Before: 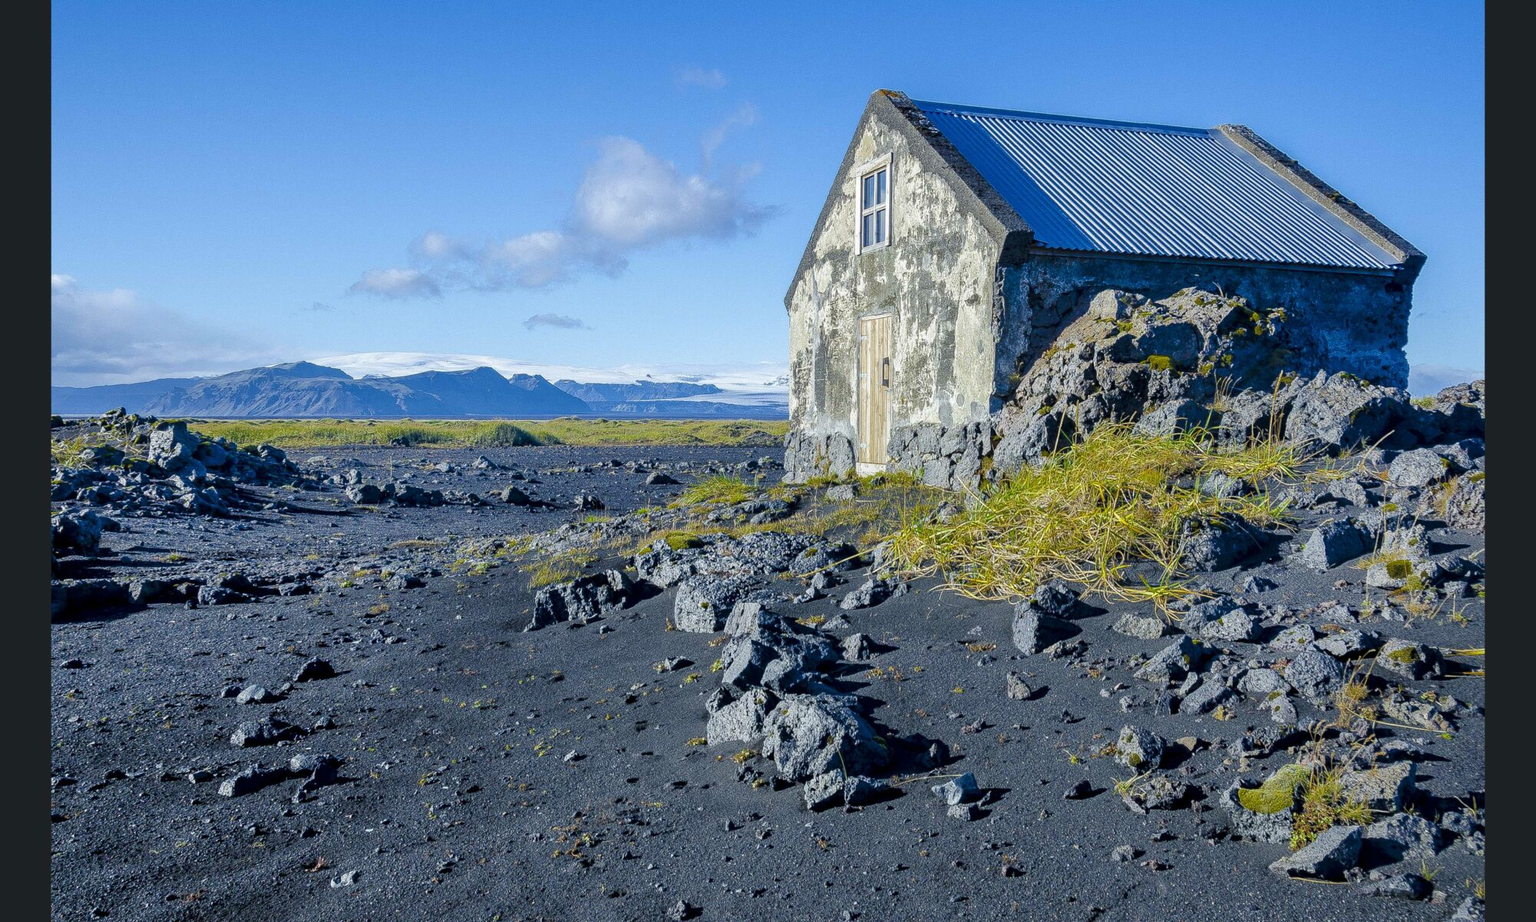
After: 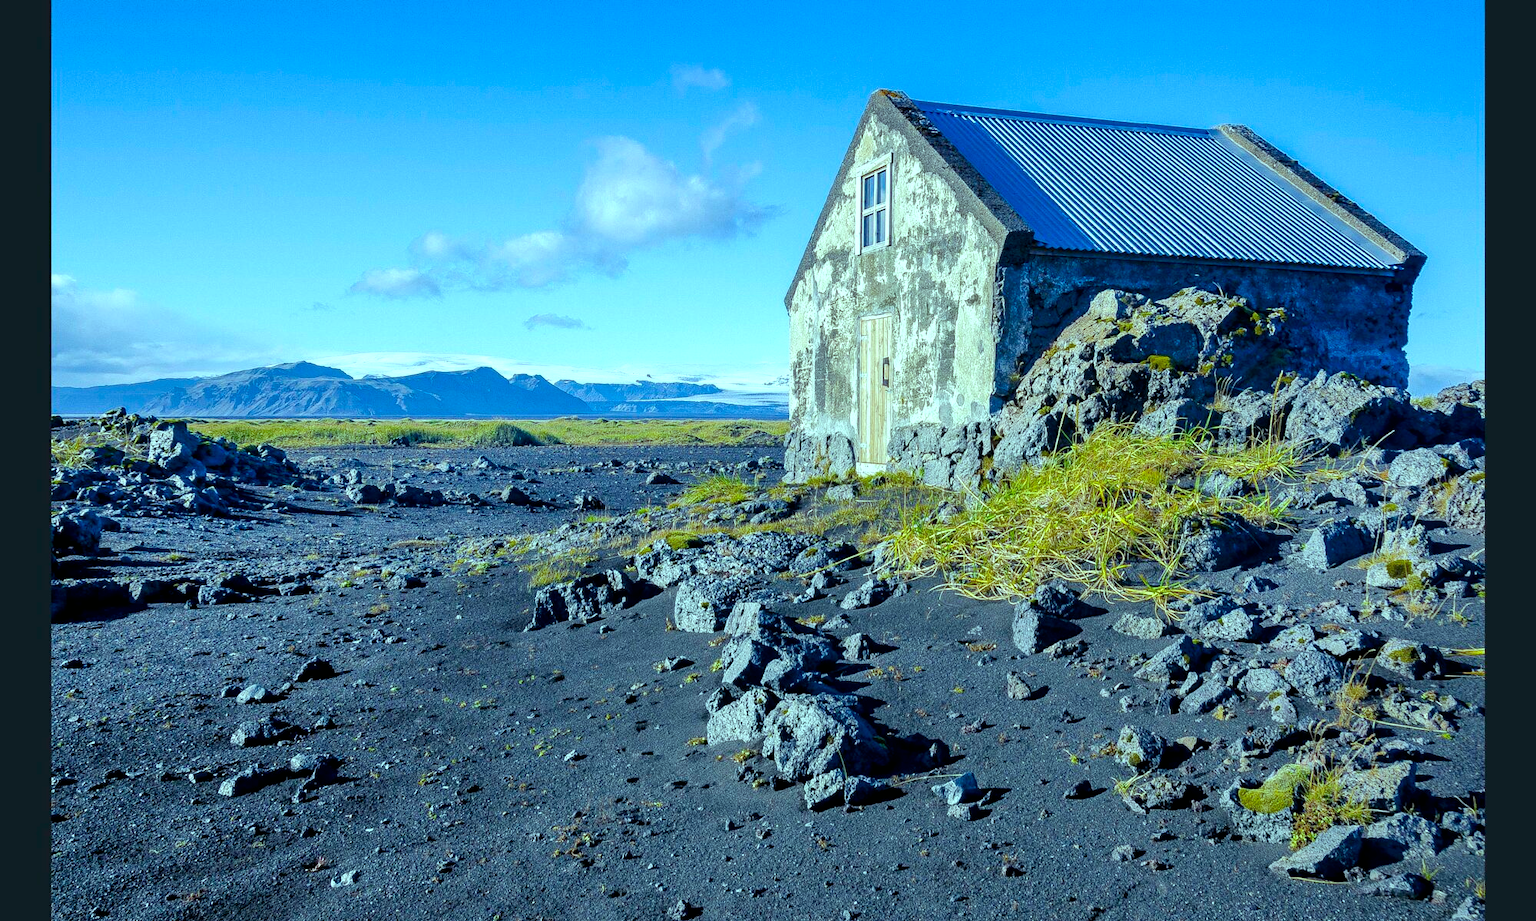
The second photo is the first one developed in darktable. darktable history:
exposure: black level correction 0.001, exposure 0.14 EV, compensate highlight preservation false
color balance: mode lift, gamma, gain (sRGB), lift [0.997, 0.979, 1.021, 1.011], gamma [1, 1.084, 0.916, 0.998], gain [1, 0.87, 1.13, 1.101], contrast 4.55%, contrast fulcrum 38.24%, output saturation 104.09%
